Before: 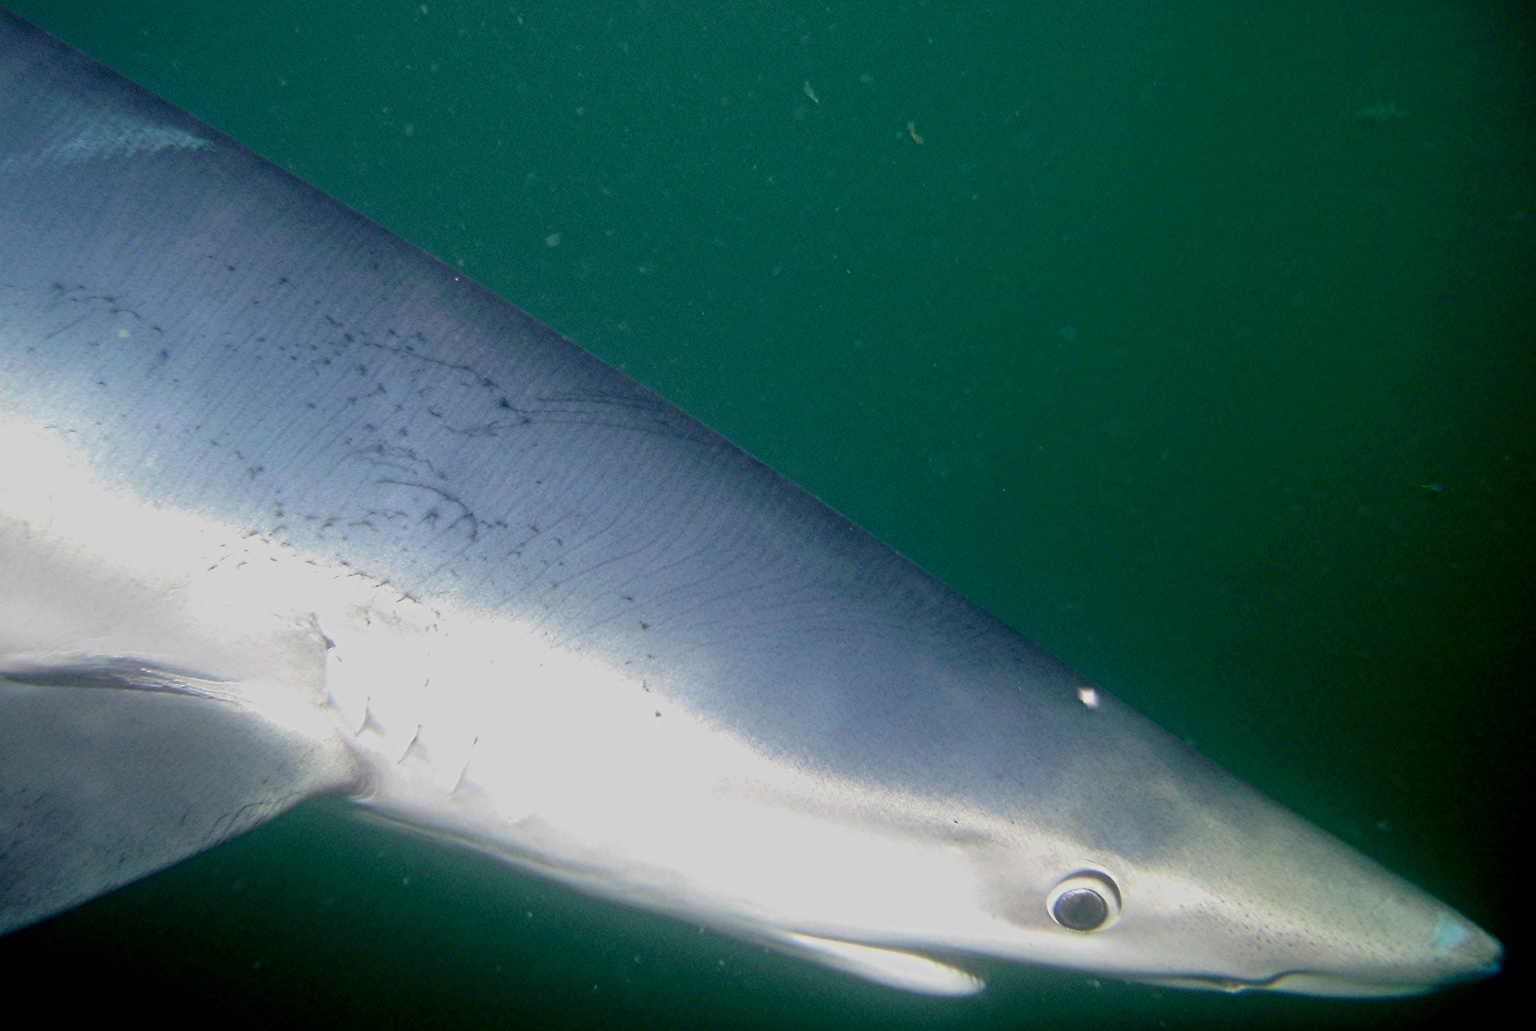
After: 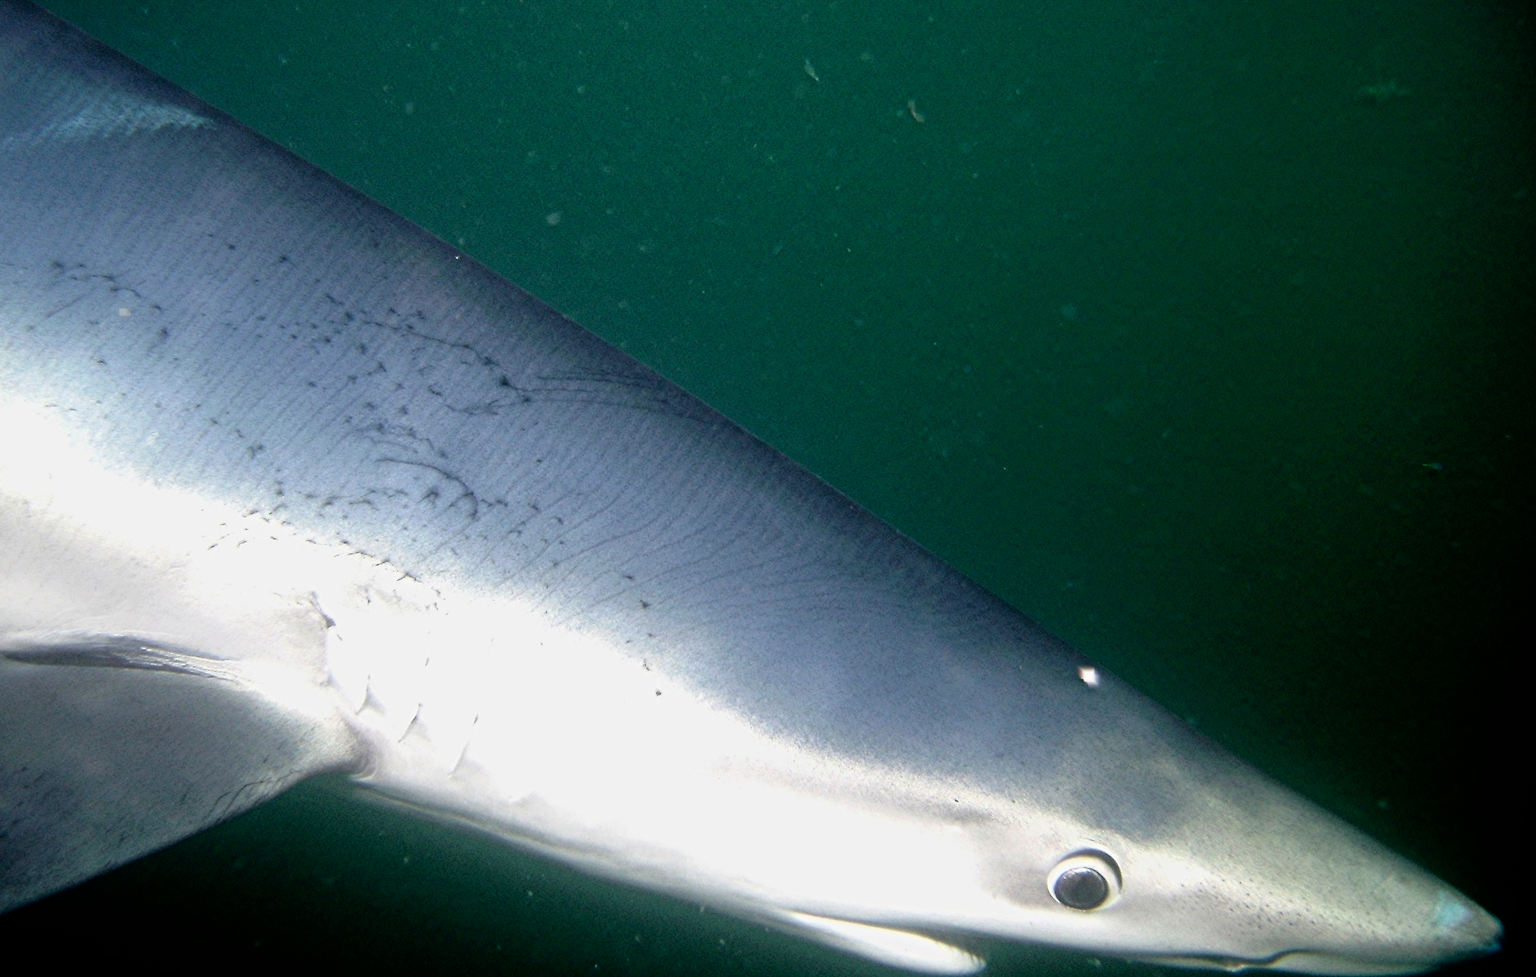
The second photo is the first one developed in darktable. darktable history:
filmic rgb: black relative exposure -7.97 EV, white relative exposure 2.2 EV, hardness 6.98
crop and rotate: top 2.158%, bottom 3.113%
